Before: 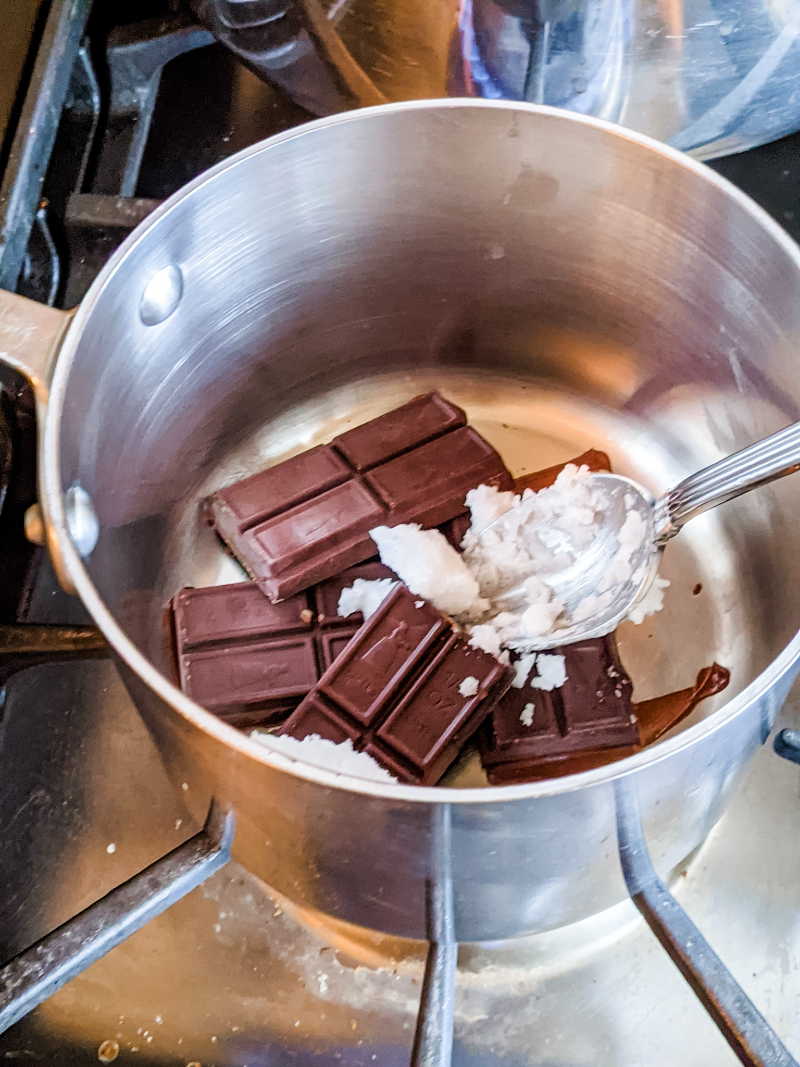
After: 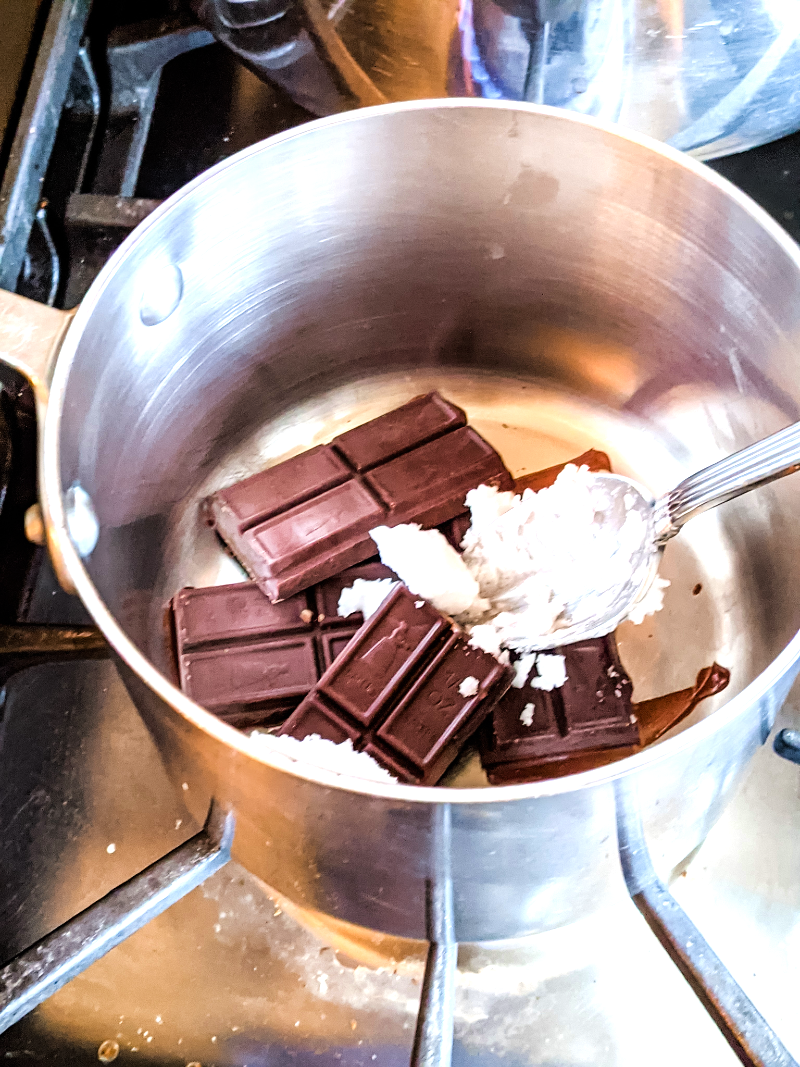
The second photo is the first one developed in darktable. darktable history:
tone equalizer: -8 EV -0.764 EV, -7 EV -0.667 EV, -6 EV -0.601 EV, -5 EV -0.38 EV, -3 EV 0.386 EV, -2 EV 0.6 EV, -1 EV 0.692 EV, +0 EV 0.753 EV, mask exposure compensation -0.512 EV
